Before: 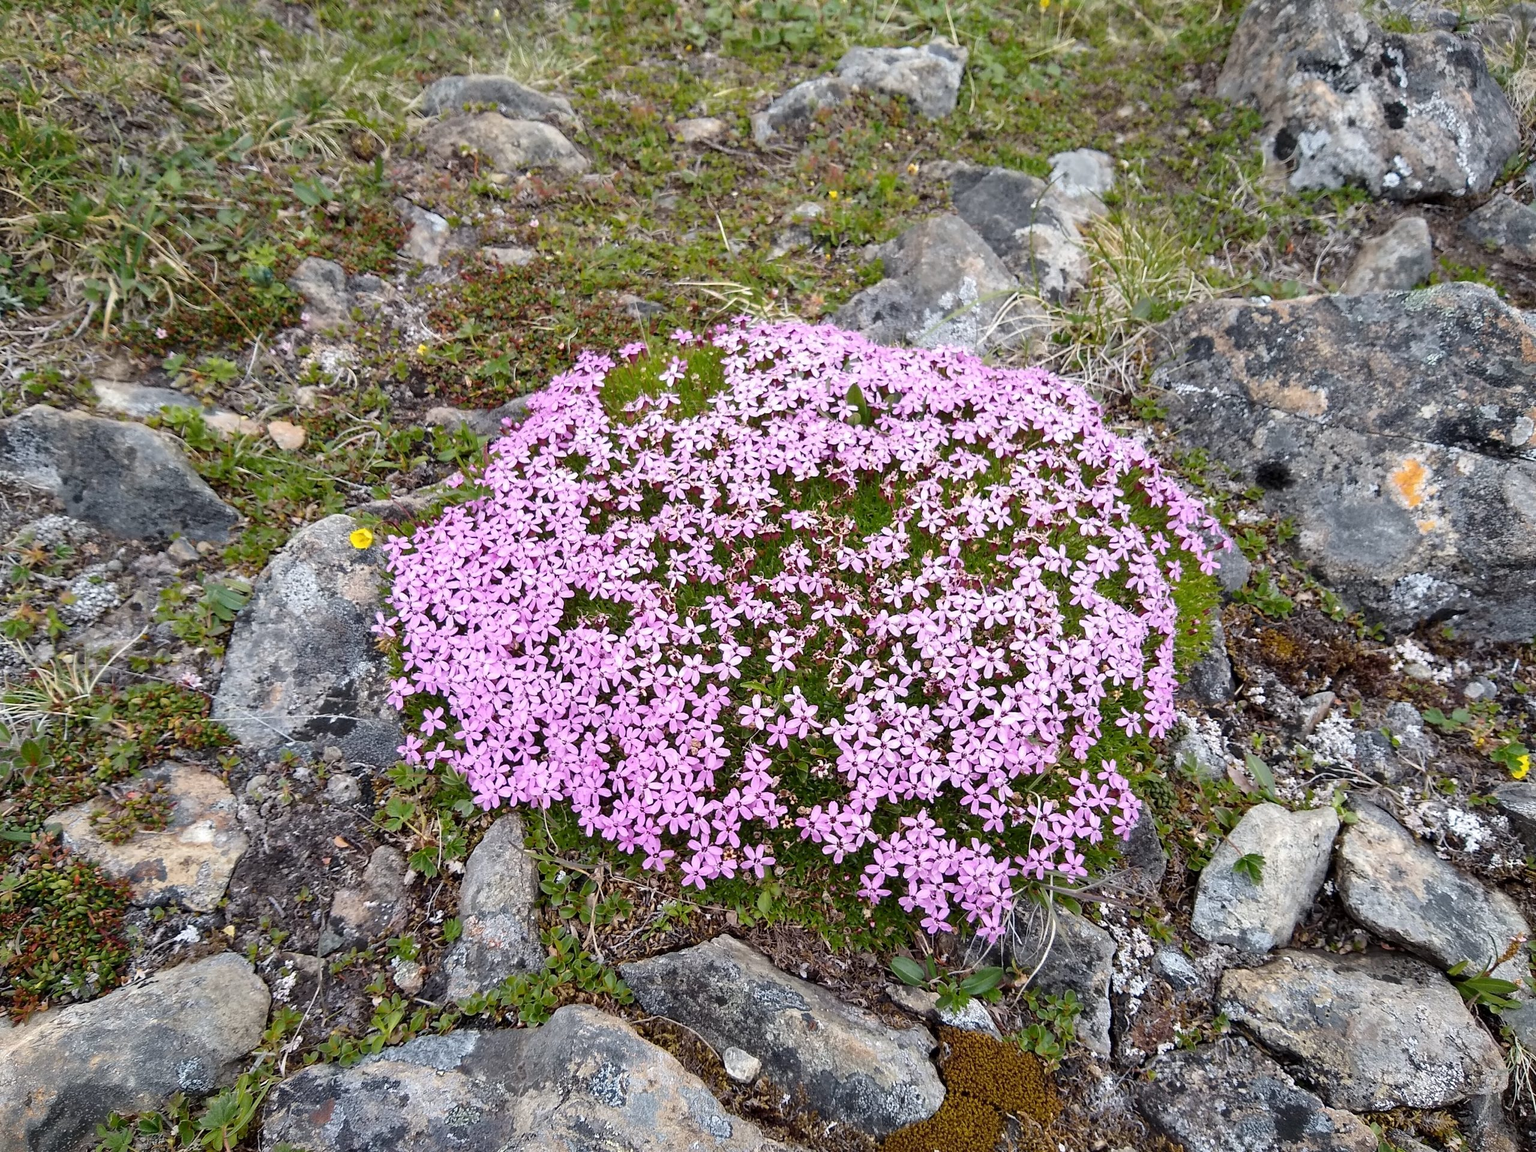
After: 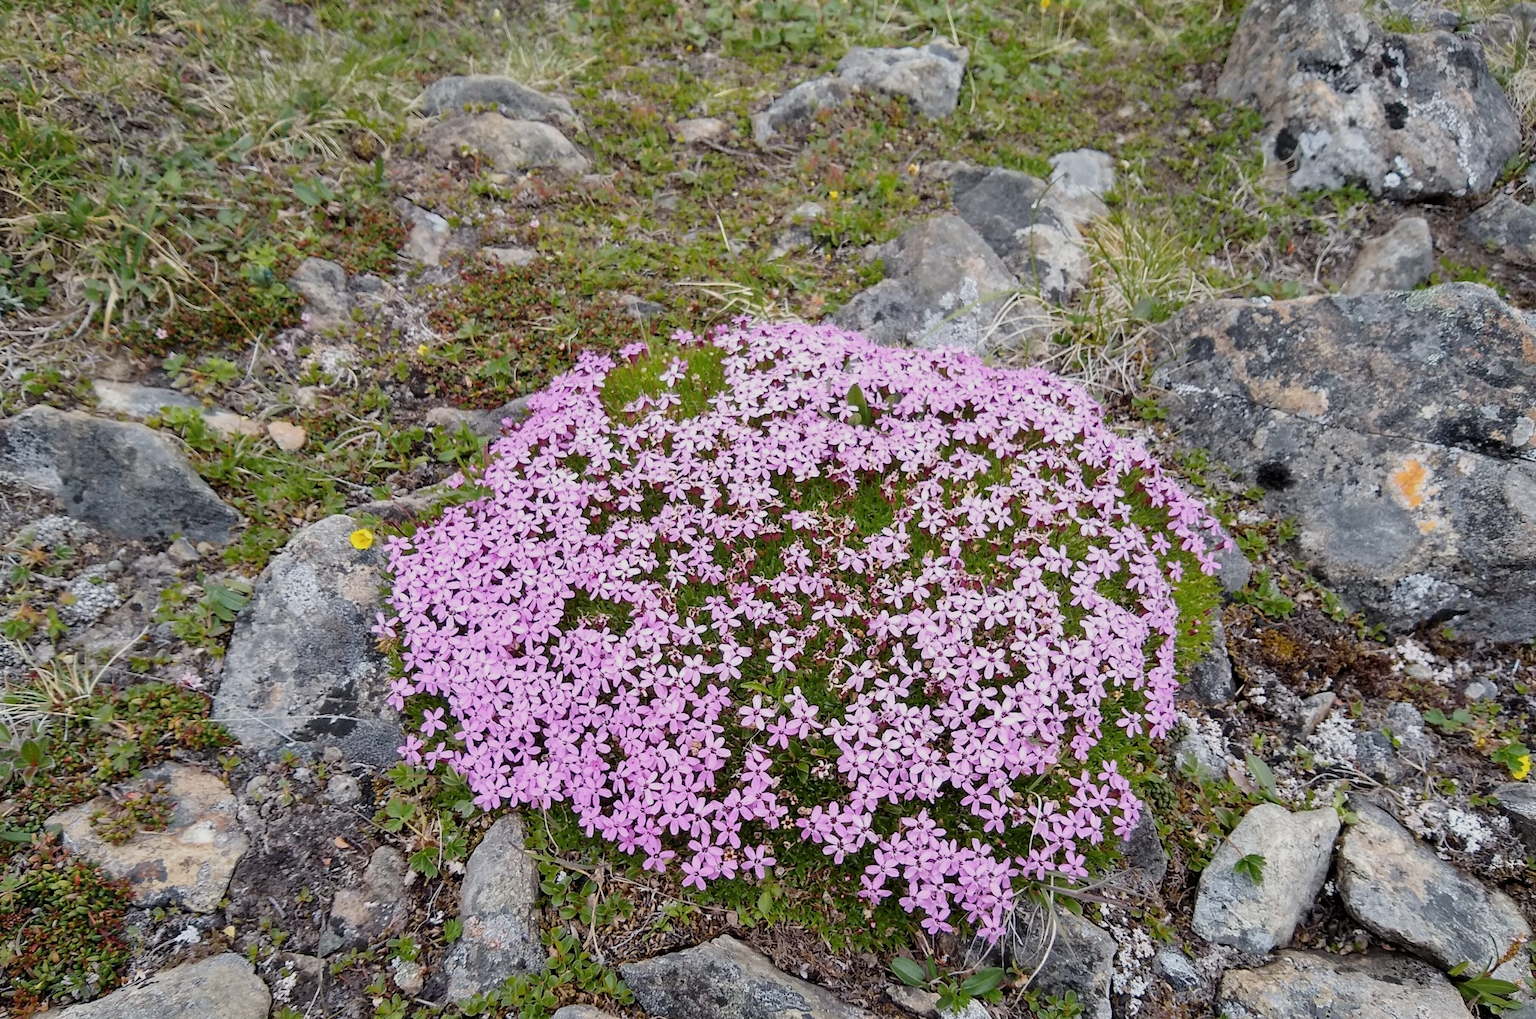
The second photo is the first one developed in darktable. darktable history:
filmic rgb: black relative exposure -15.1 EV, white relative exposure 3 EV, target black luminance 0%, hardness 9.21, latitude 98.75%, contrast 0.911, shadows ↔ highlights balance 0.652%
crop and rotate: top 0%, bottom 11.538%
